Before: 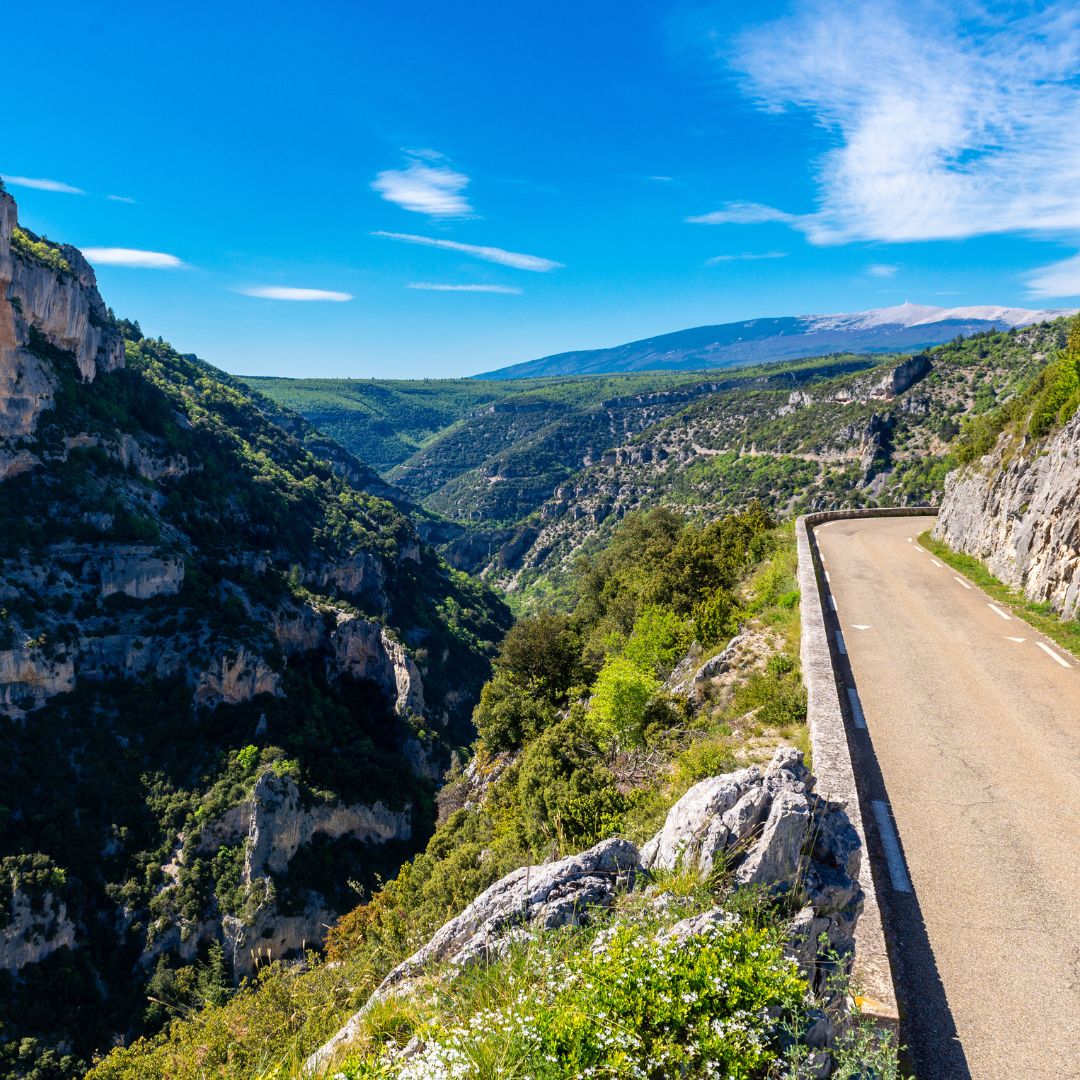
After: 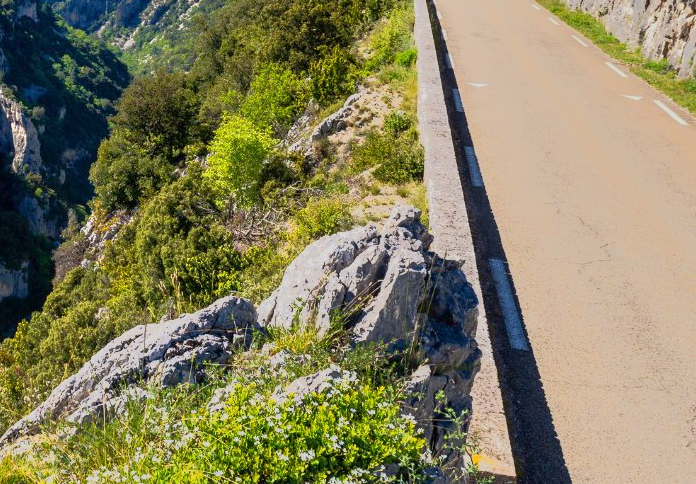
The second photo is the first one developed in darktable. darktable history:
tone equalizer: -7 EV -0.63 EV, -6 EV 1 EV, -5 EV -0.45 EV, -4 EV 0.43 EV, -3 EV 0.41 EV, -2 EV 0.15 EV, -1 EV -0.15 EV, +0 EV -0.39 EV, smoothing diameter 25%, edges refinement/feathering 10, preserve details guided filter
crop and rotate: left 35.509%, top 50.238%, bottom 4.934%
